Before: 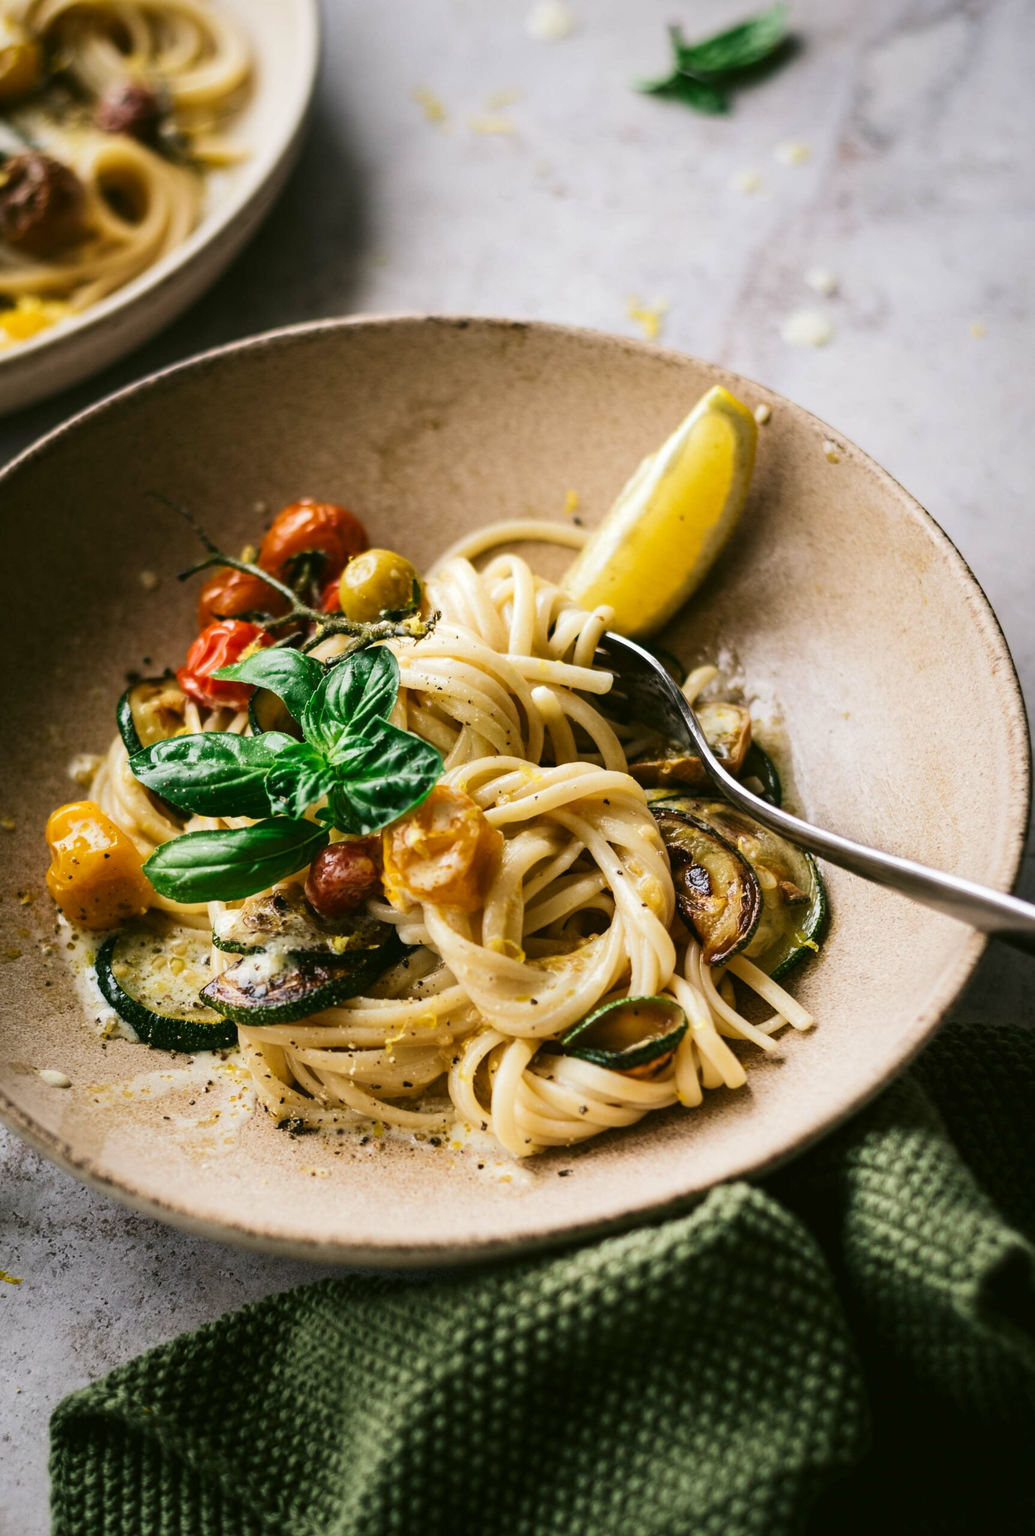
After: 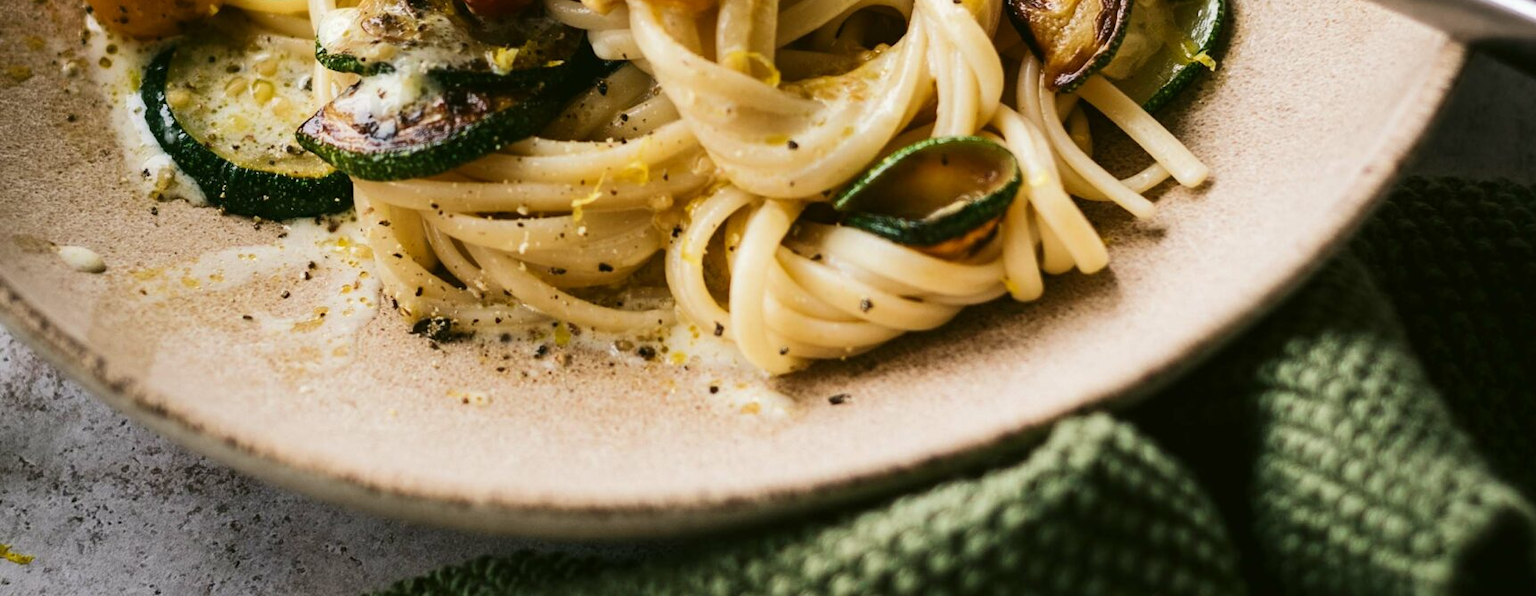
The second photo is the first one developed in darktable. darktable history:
tone equalizer: edges refinement/feathering 500, mask exposure compensation -1.57 EV, preserve details no
crop and rotate: top 58.874%, bottom 14.971%
